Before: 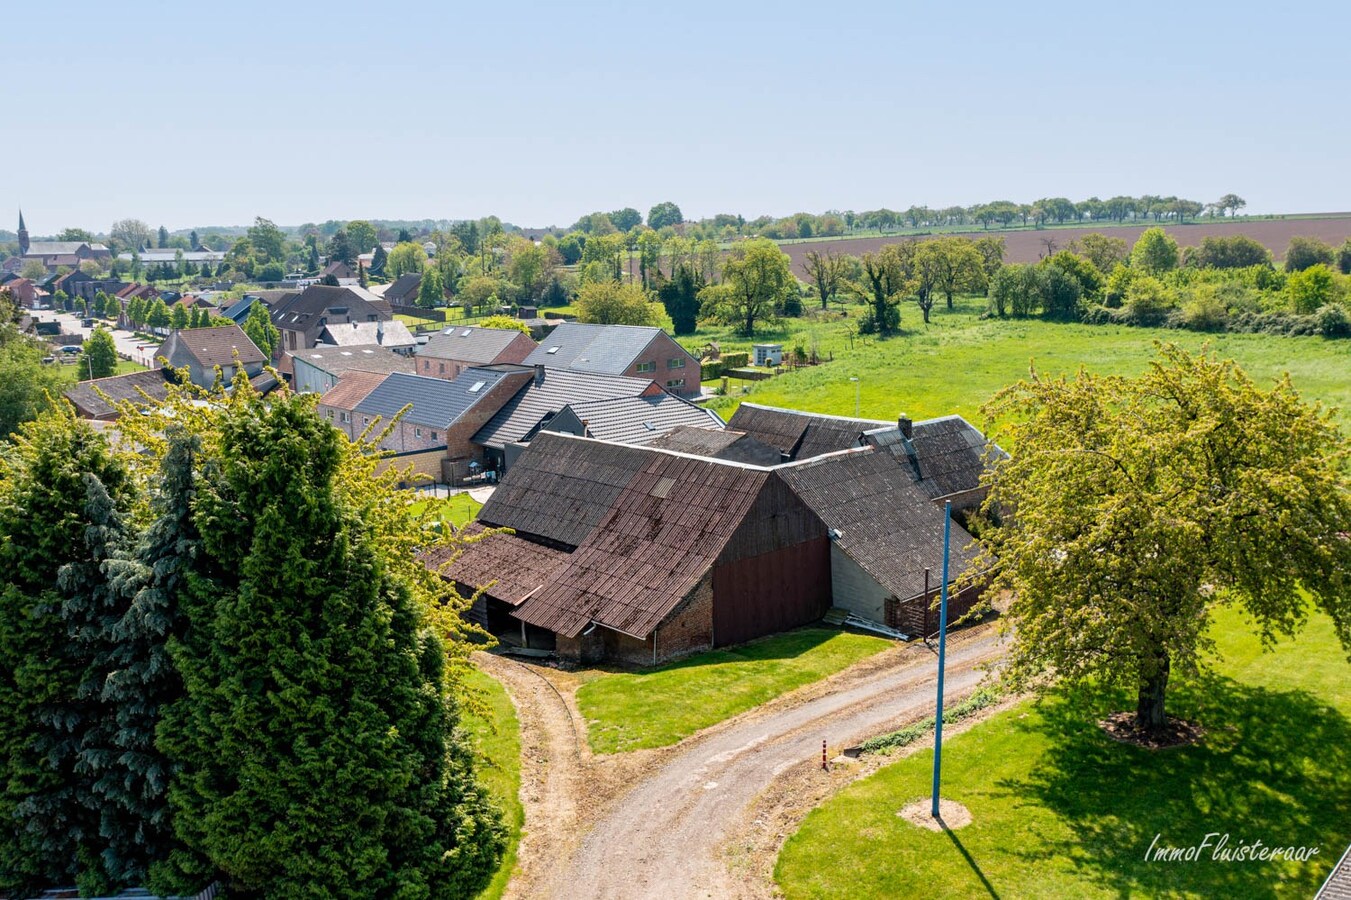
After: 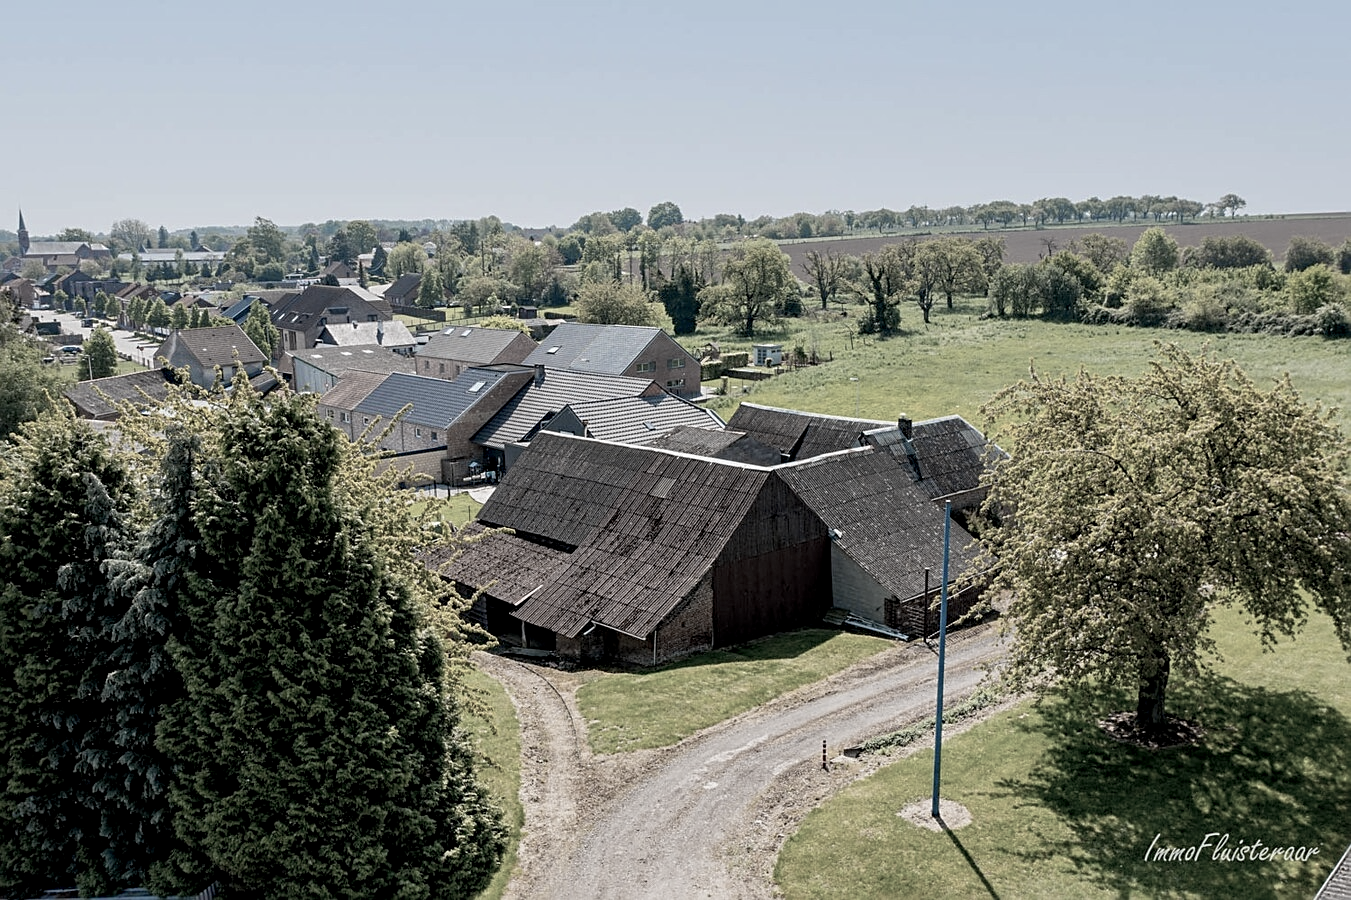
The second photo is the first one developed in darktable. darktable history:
white balance: emerald 1
sharpen: on, module defaults
exposure: black level correction 0.006, exposure -0.226 EV, compensate highlight preservation false
color zones: curves: ch1 [(0.238, 0.163) (0.476, 0.2) (0.733, 0.322) (0.848, 0.134)]
